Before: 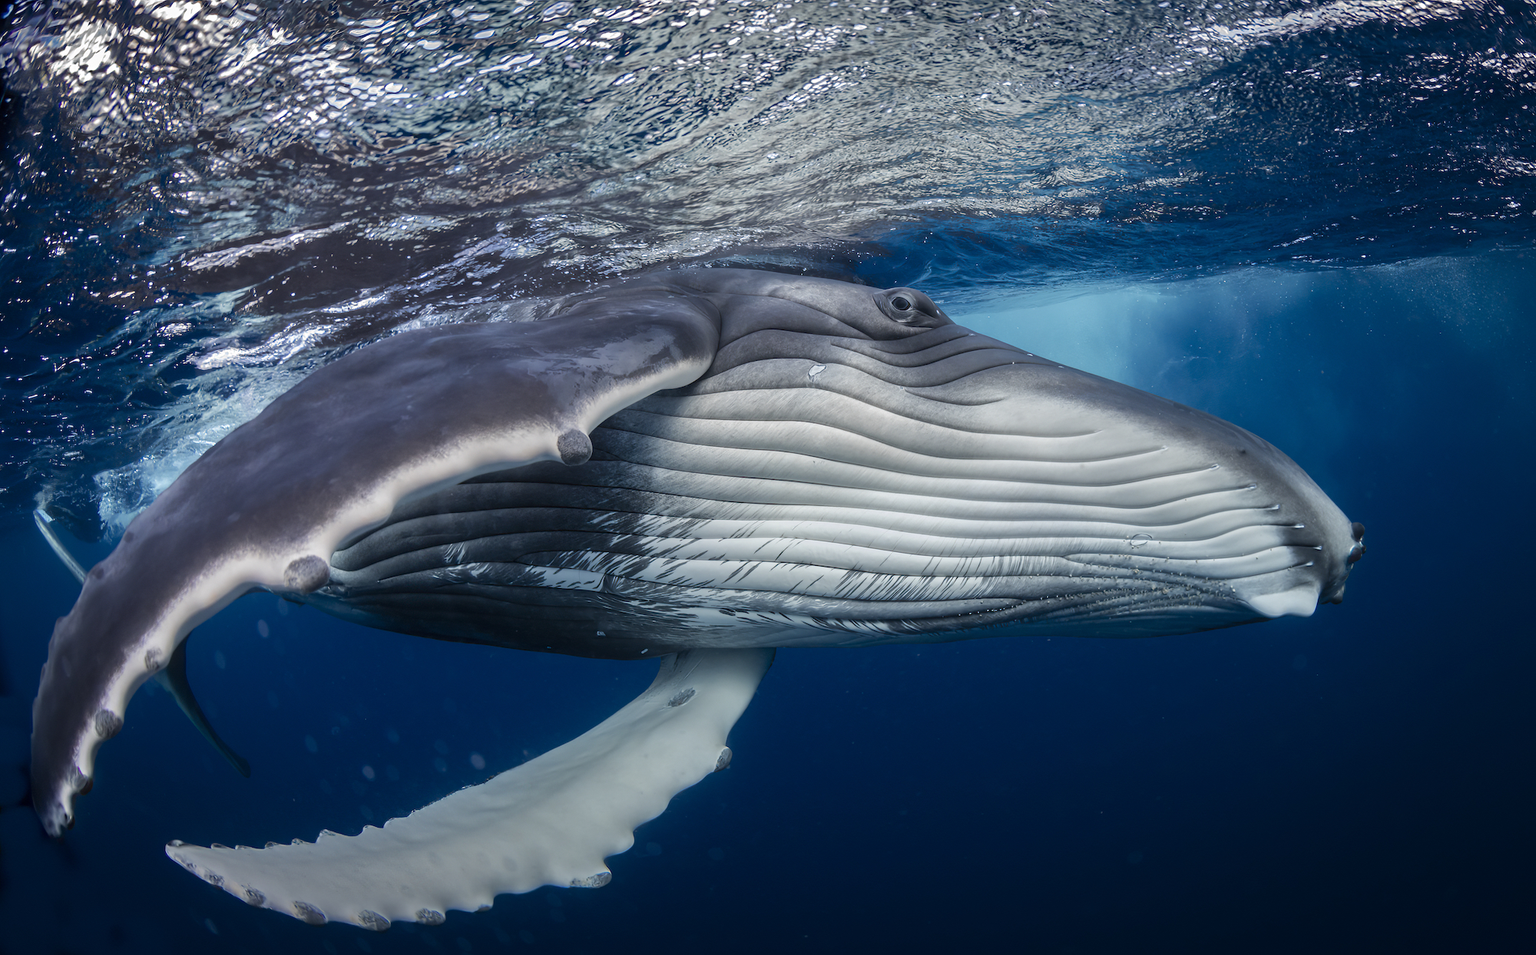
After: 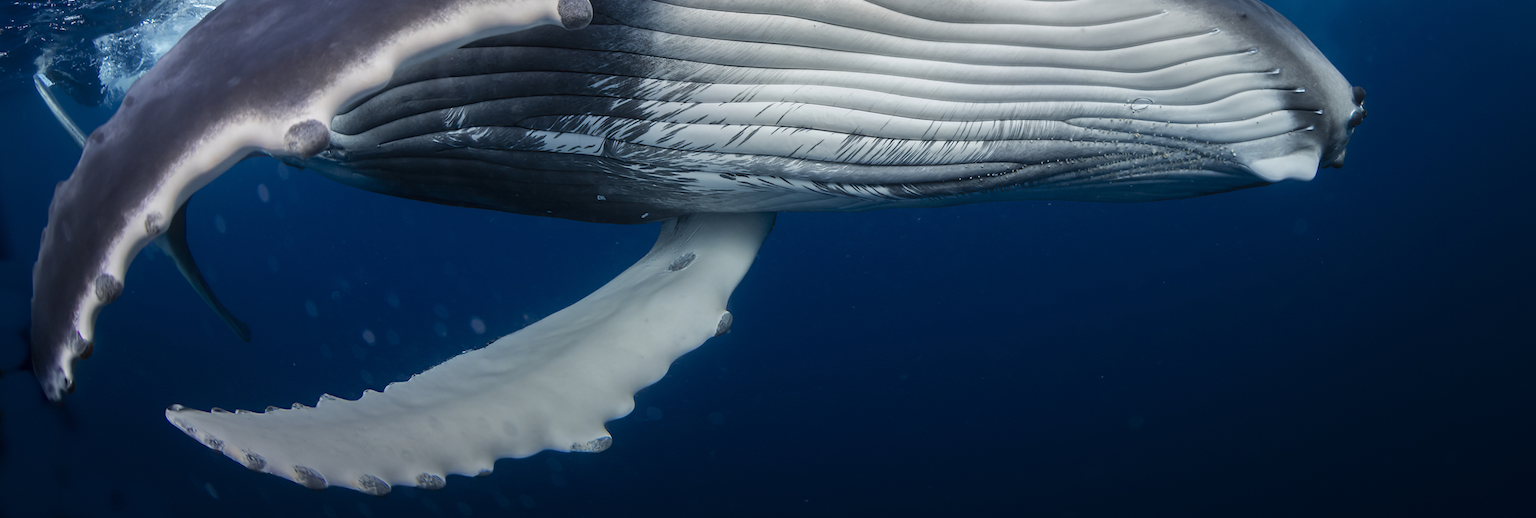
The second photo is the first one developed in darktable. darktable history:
crop and rotate: top 45.682%, right 0.033%
